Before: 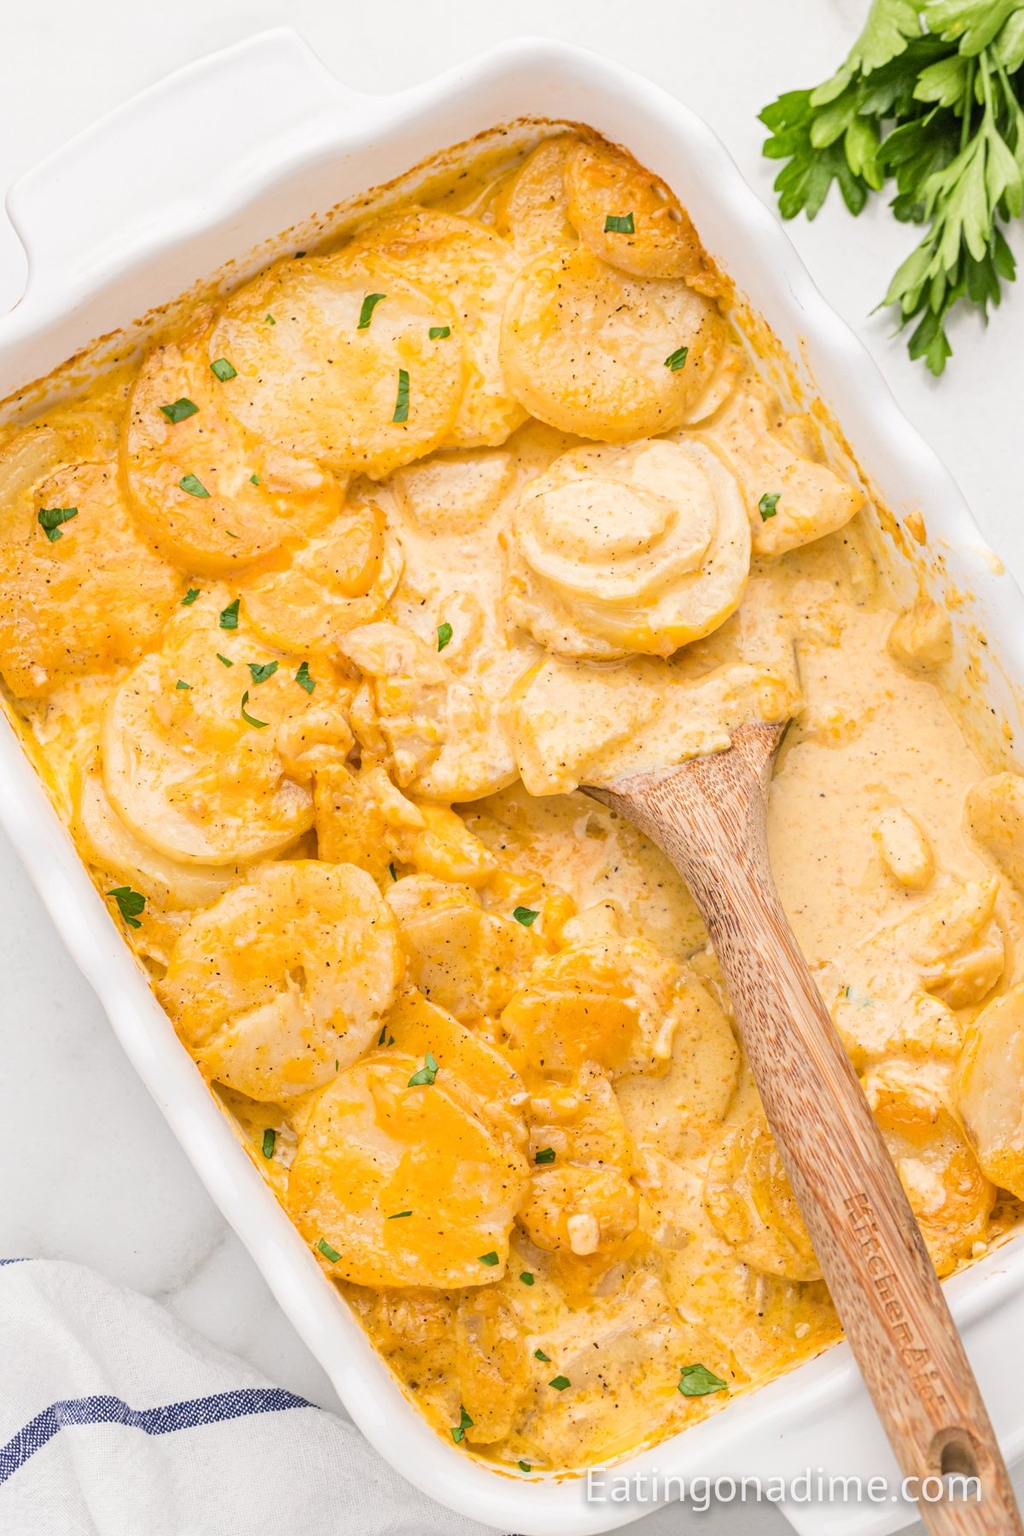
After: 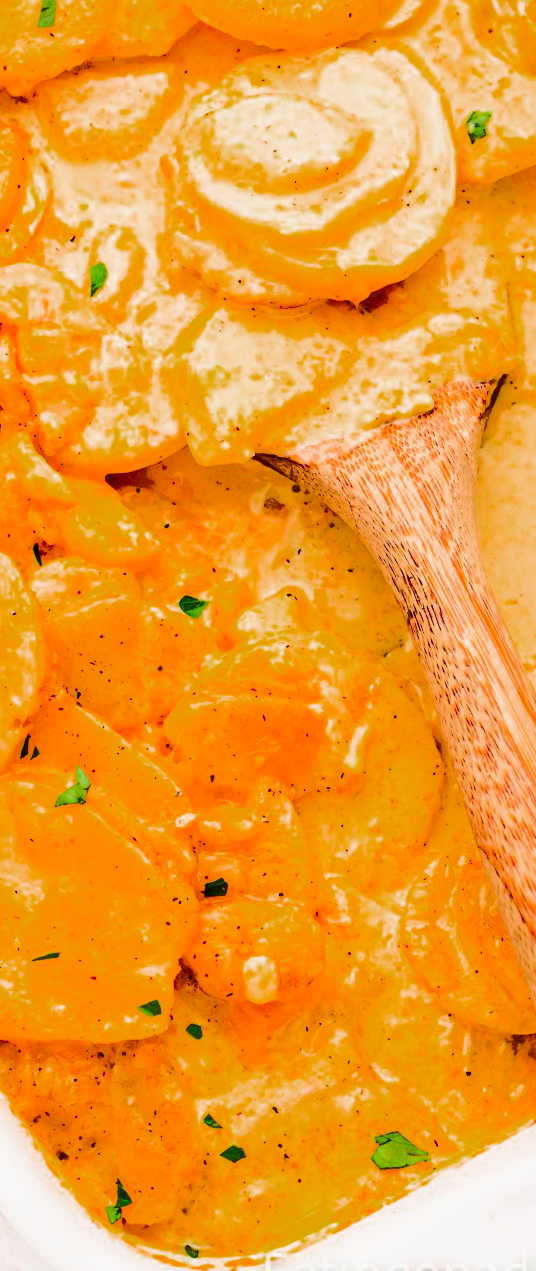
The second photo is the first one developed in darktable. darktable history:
exposure: compensate highlight preservation false
contrast brightness saturation: contrast 0.265, brightness 0.011, saturation 0.871
crop: left 35.284%, top 25.989%, right 19.998%, bottom 3.363%
color zones: curves: ch0 [(0.27, 0.396) (0.563, 0.504) (0.75, 0.5) (0.787, 0.307)]
tone equalizer: edges refinement/feathering 500, mask exposure compensation -1.57 EV, preserve details no
filmic rgb: black relative exposure -5.09 EV, white relative exposure 3.56 EV, threshold 5.98 EV, hardness 3.18, contrast 1.515, highlights saturation mix -49.17%, enable highlight reconstruction true
tone curve: curves: ch0 [(0, 0) (0.003, 0.003) (0.011, 0.011) (0.025, 0.024) (0.044, 0.043) (0.069, 0.067) (0.1, 0.096) (0.136, 0.131) (0.177, 0.171) (0.224, 0.216) (0.277, 0.267) (0.335, 0.323) (0.399, 0.384) (0.468, 0.451) (0.543, 0.678) (0.623, 0.734) (0.709, 0.795) (0.801, 0.859) (0.898, 0.928) (1, 1)], color space Lab, independent channels, preserve colors none
